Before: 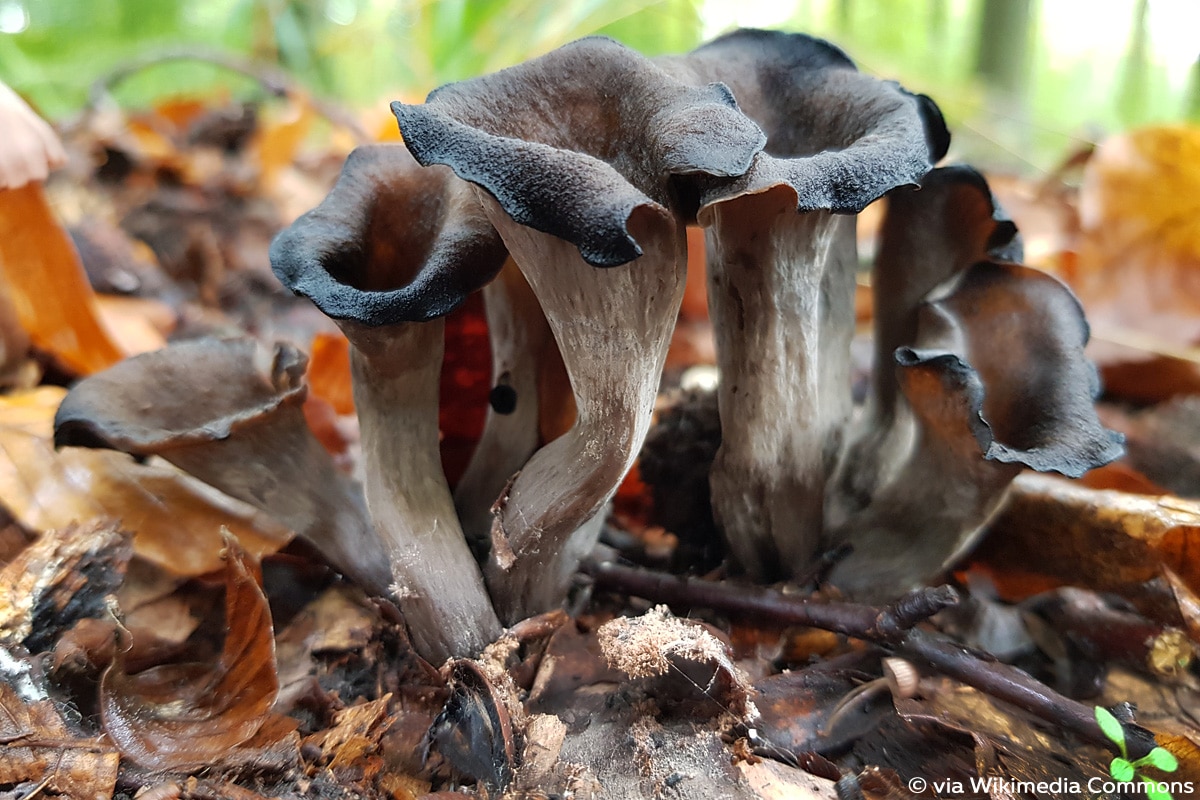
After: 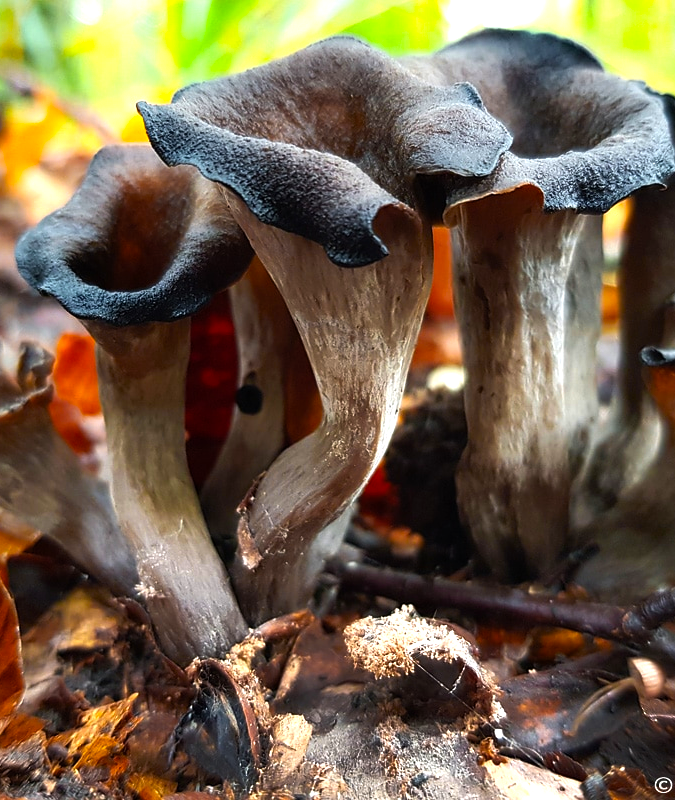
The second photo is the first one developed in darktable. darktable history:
color zones: curves: ch0 [(0.224, 0.526) (0.75, 0.5)]; ch1 [(0.055, 0.526) (0.224, 0.761) (0.377, 0.526) (0.75, 0.5)]
color balance rgb: perceptual saturation grading › global saturation 19.506%, perceptual brilliance grading › global brilliance 14.631%, perceptual brilliance grading › shadows -34.903%, global vibrance 20%
crop: left 21.219%, right 22.47%
